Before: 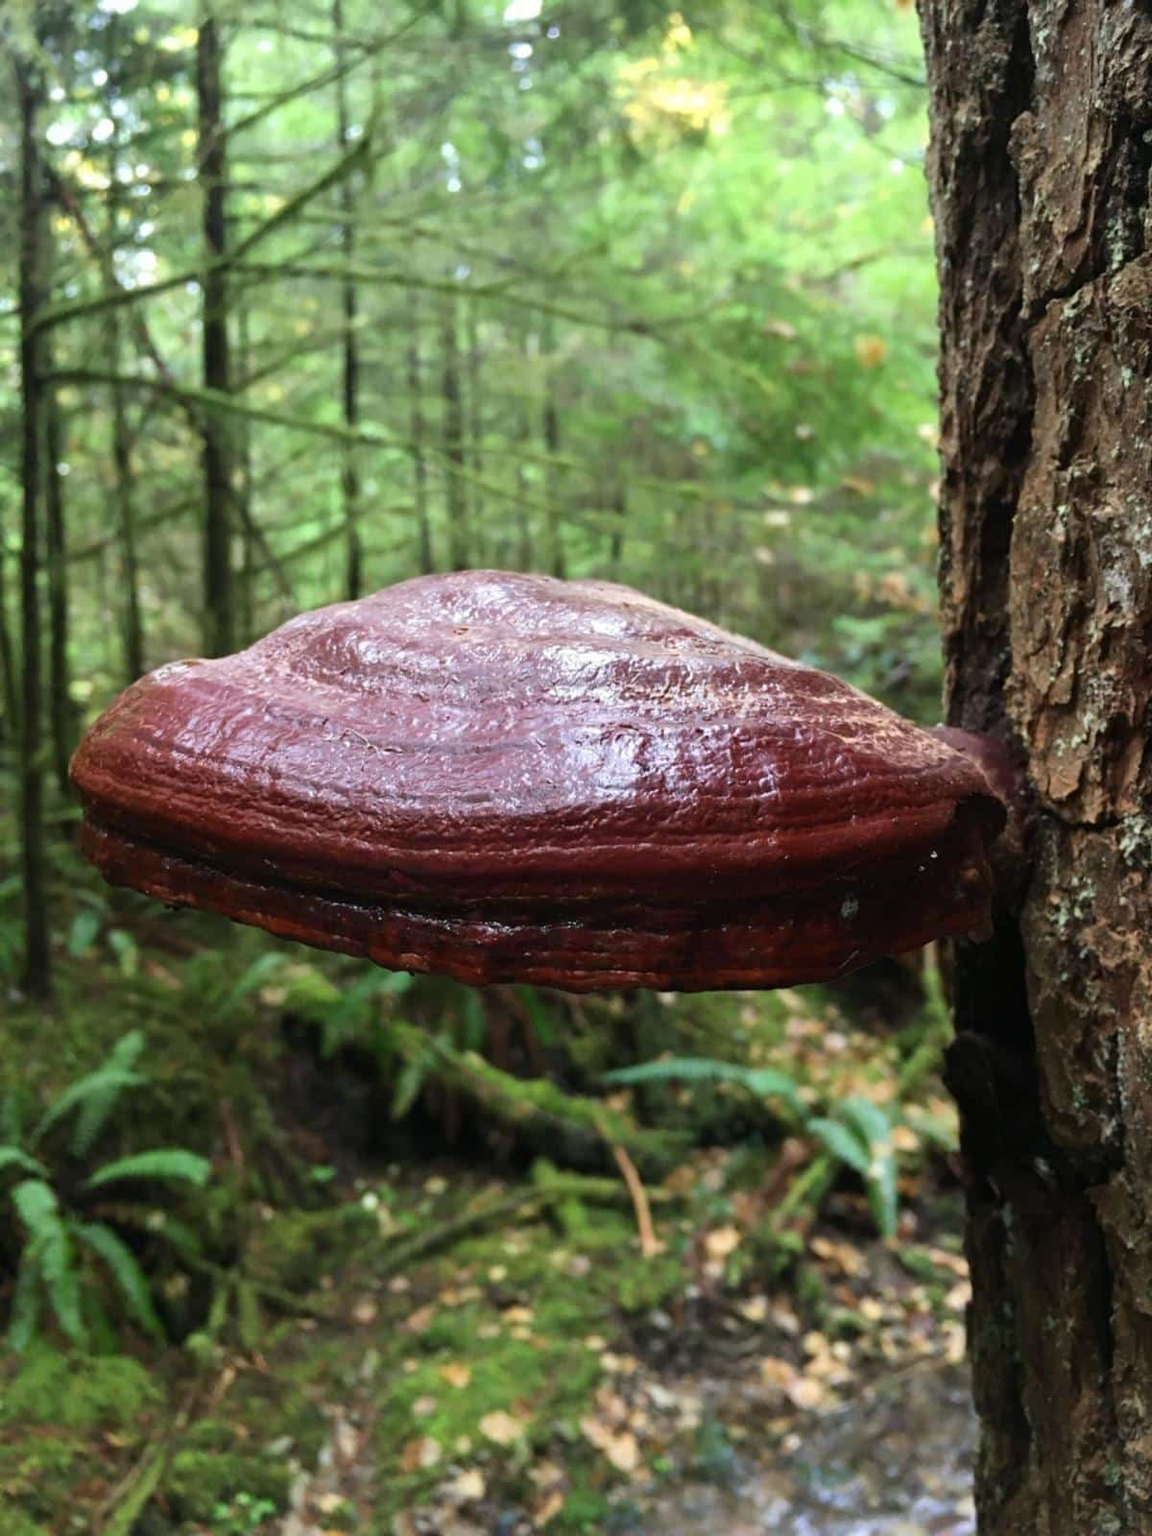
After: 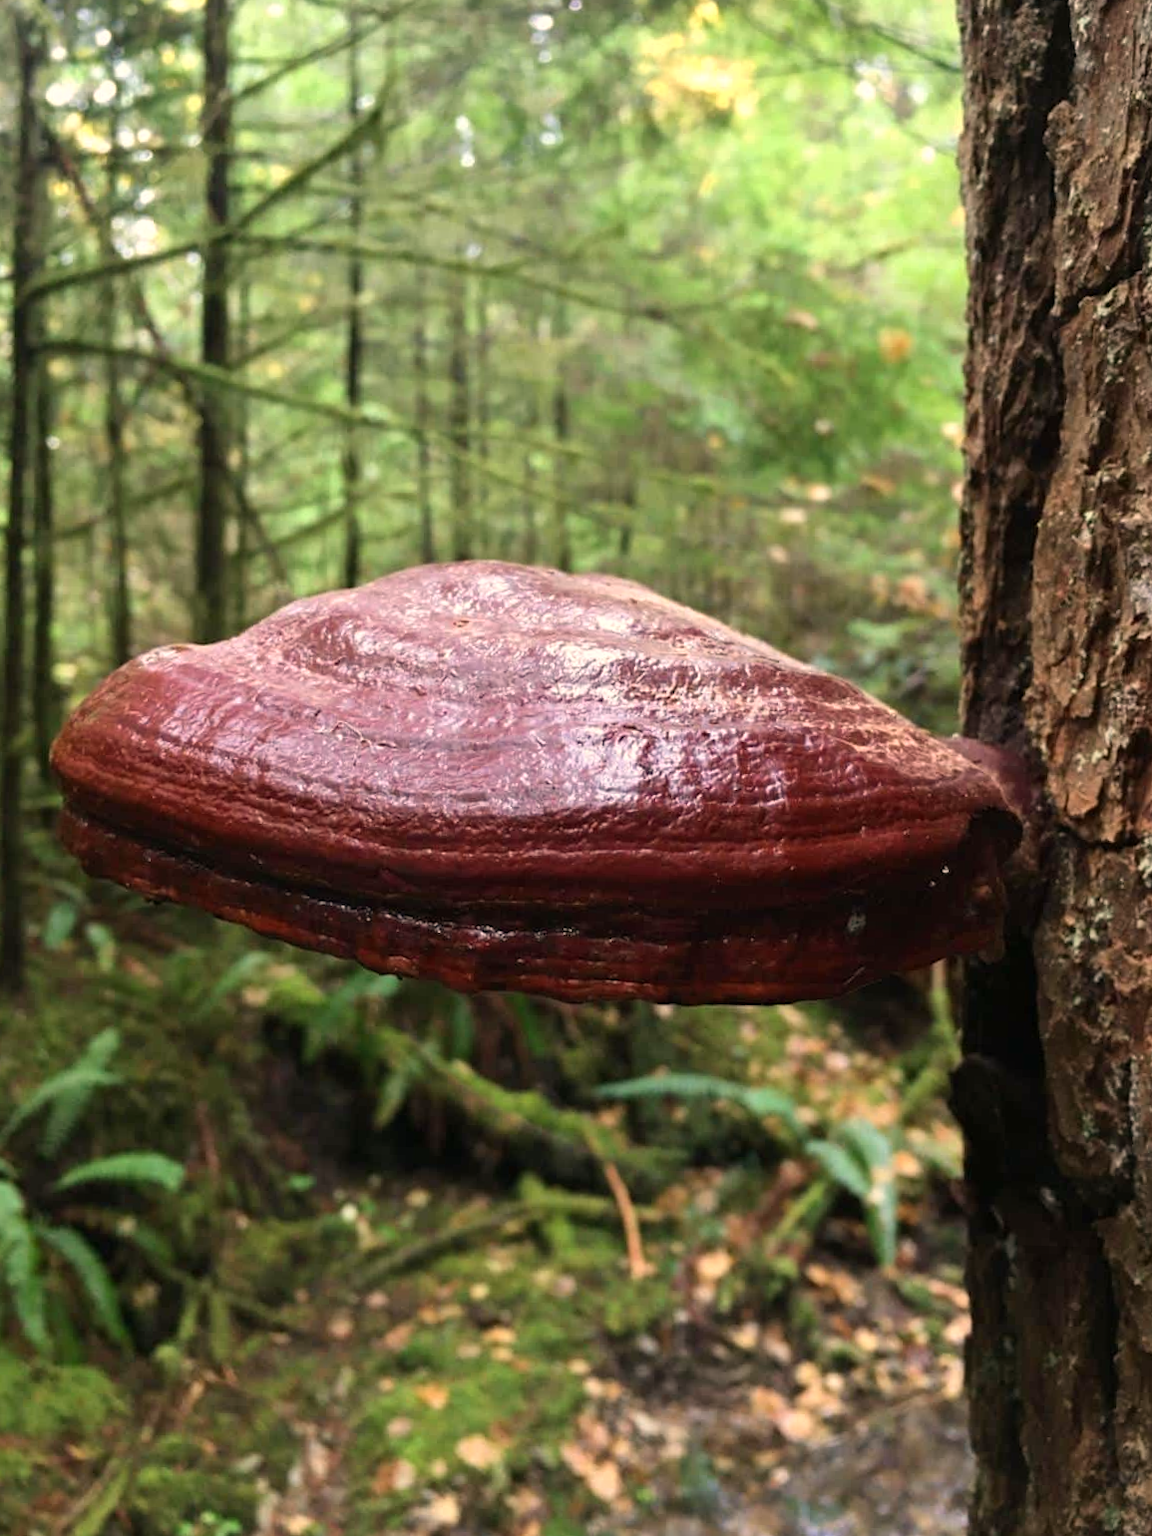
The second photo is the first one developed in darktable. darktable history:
crop and rotate: angle -1.69°
white balance: red 1.127, blue 0.943
